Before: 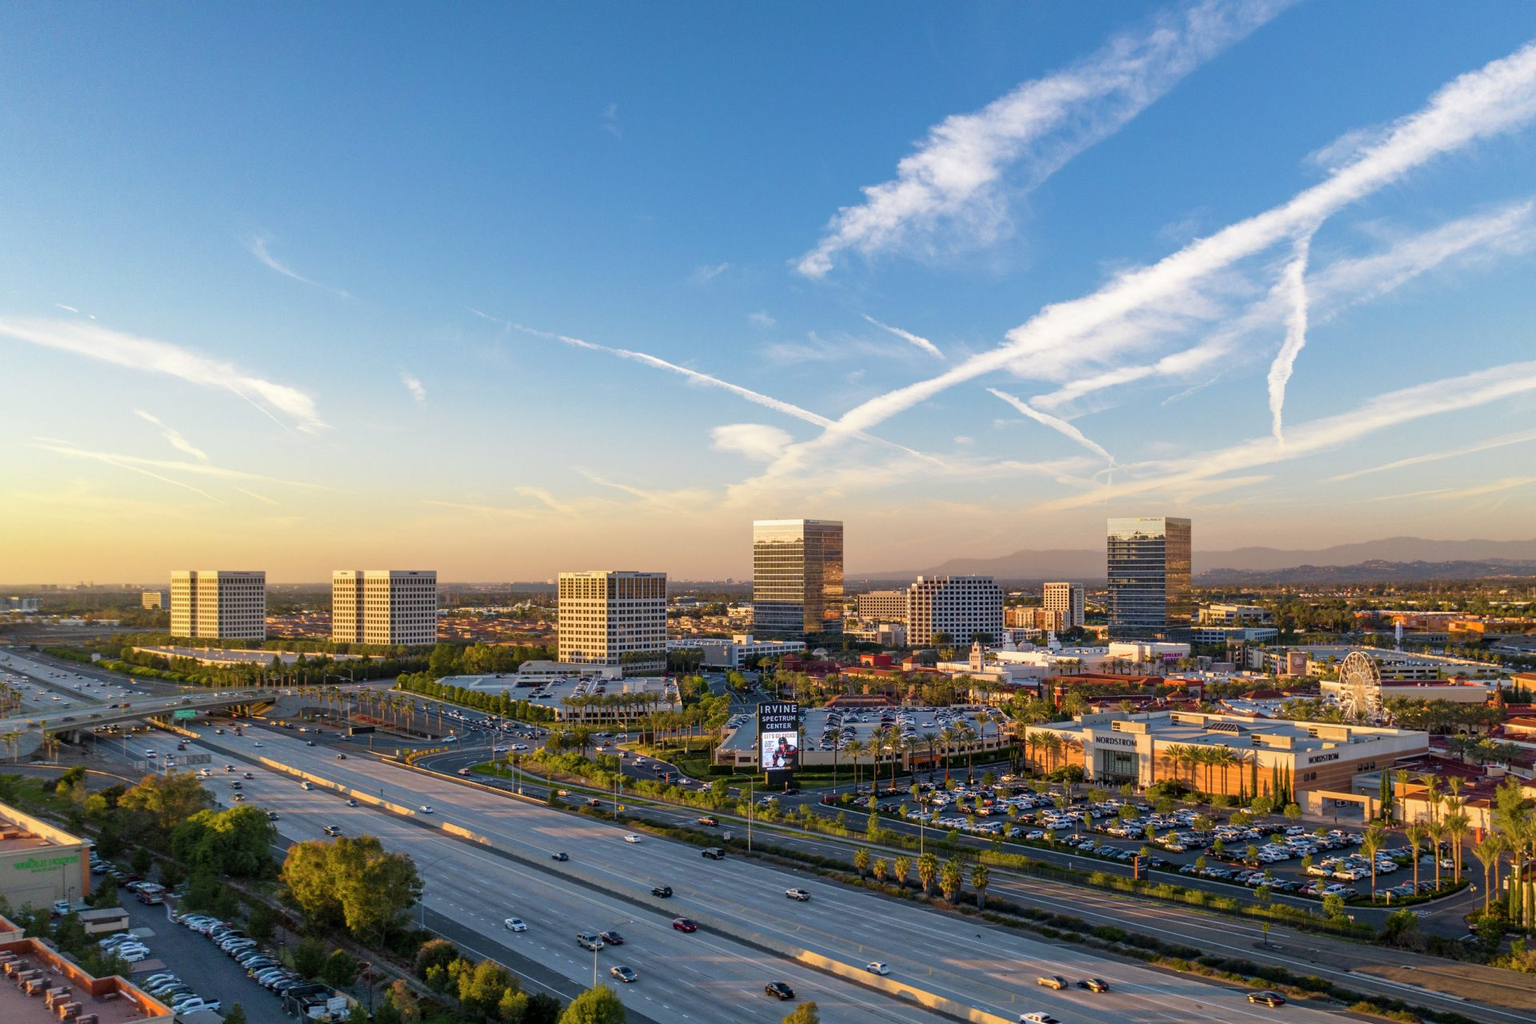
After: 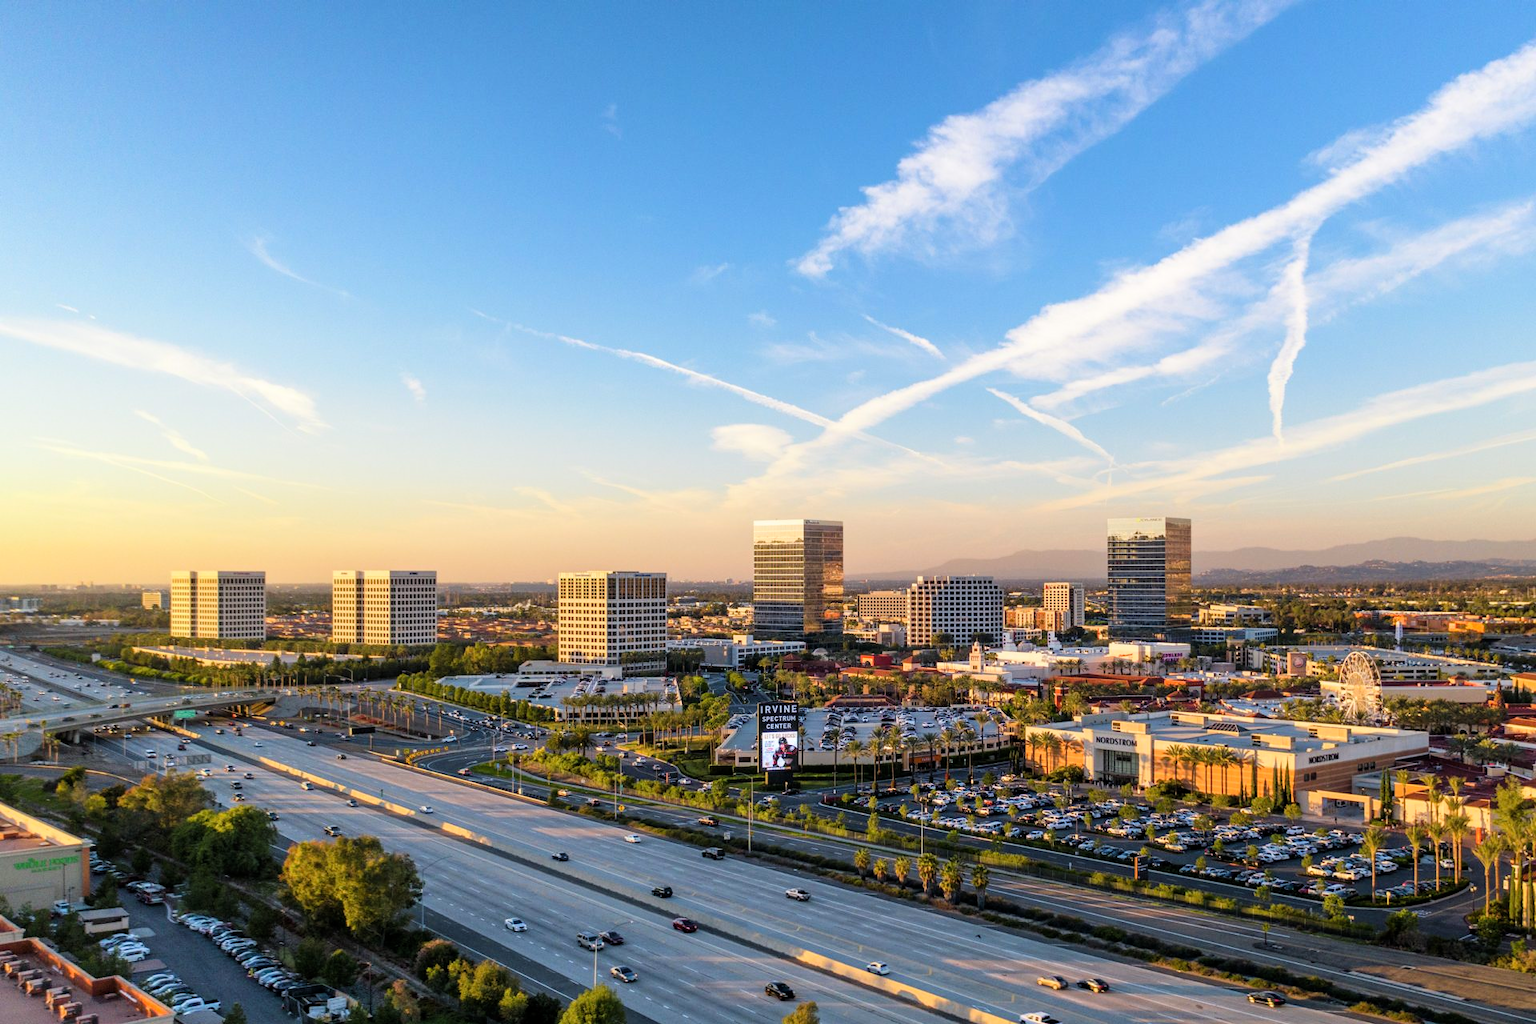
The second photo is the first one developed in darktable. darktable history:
tone curve: curves: ch0 [(0, 0) (0.004, 0.001) (0.133, 0.112) (0.325, 0.362) (0.832, 0.893) (1, 1)], color space Lab, linked channels, preserve colors none
